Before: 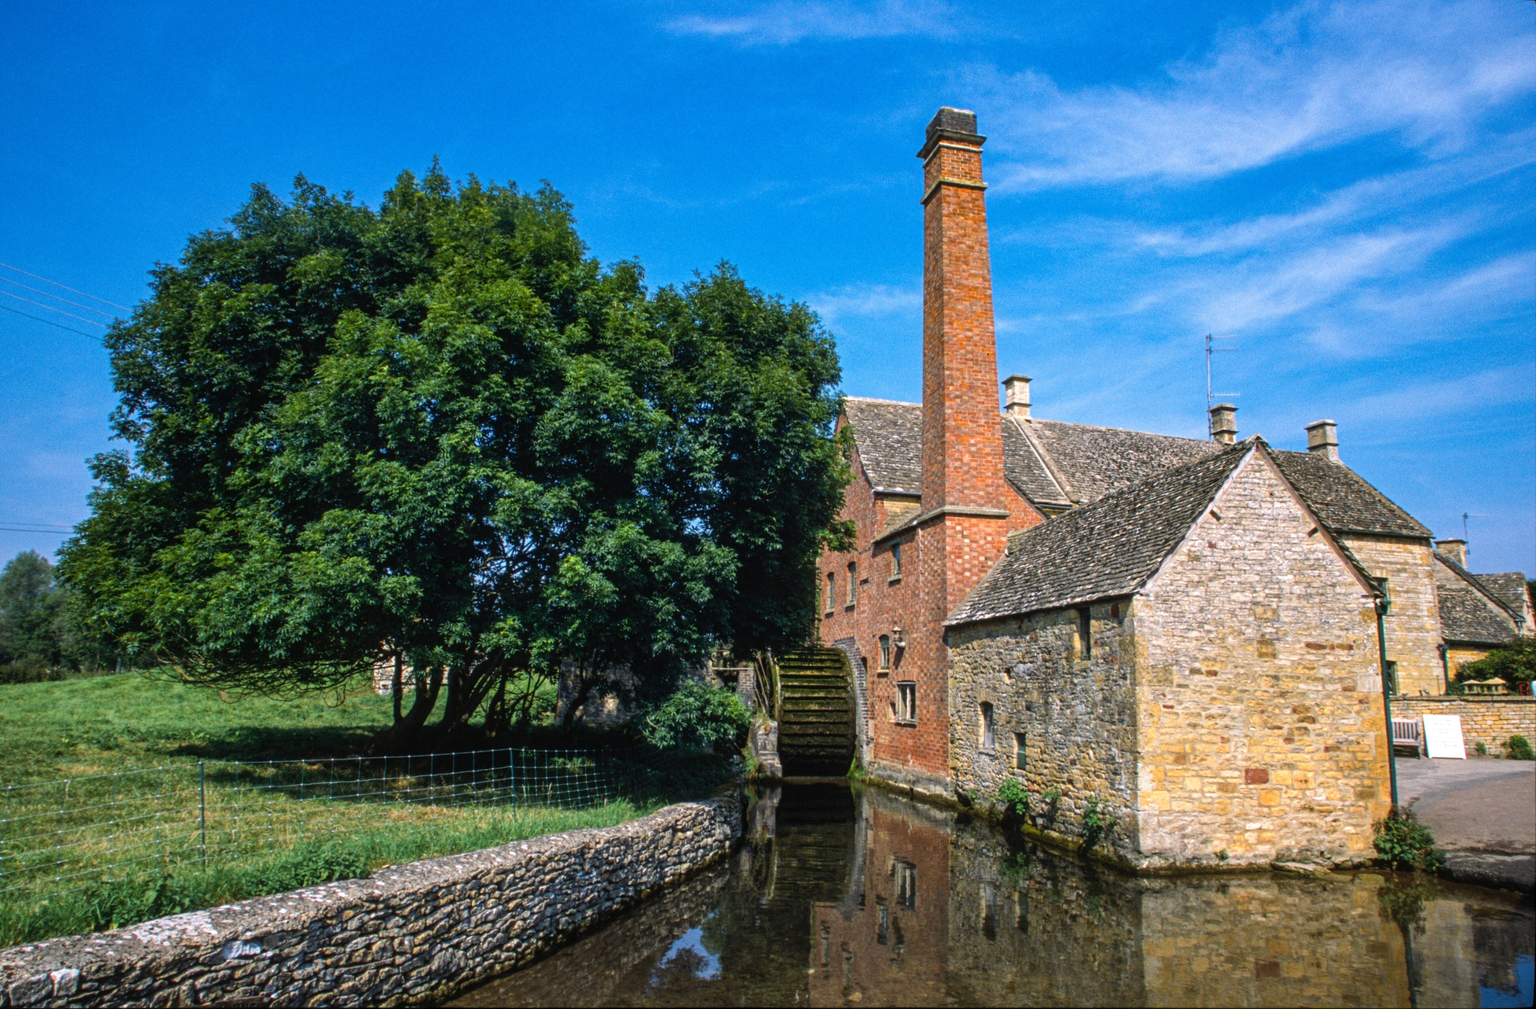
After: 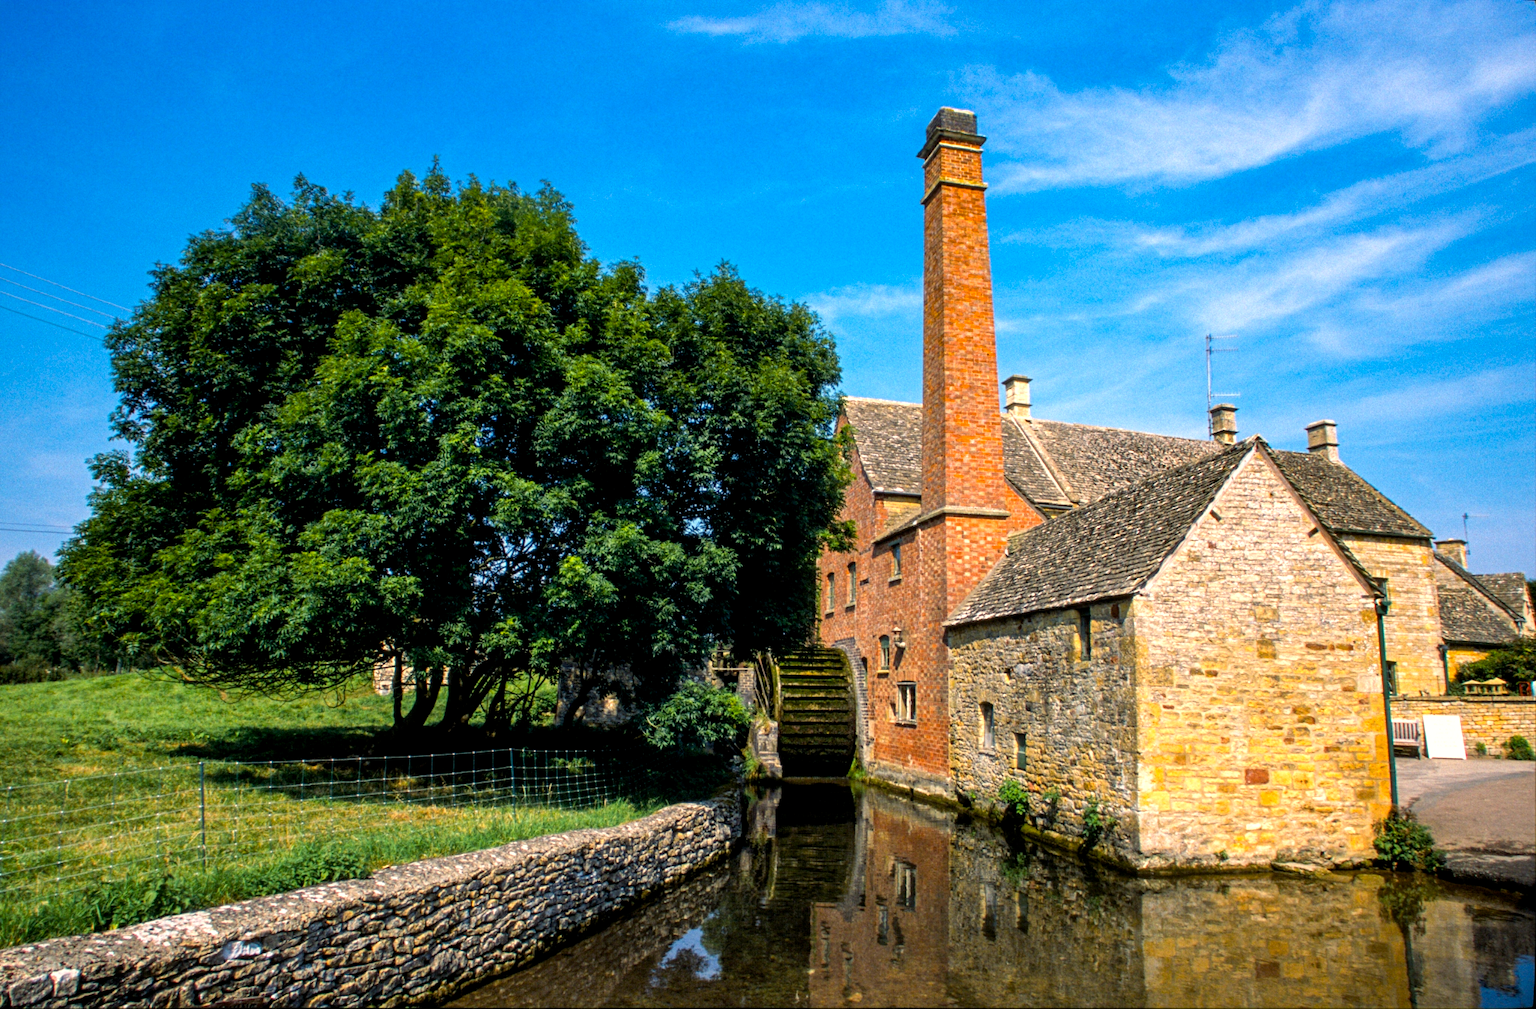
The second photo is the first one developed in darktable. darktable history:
color calibration: x 0.336, y 0.348, temperature 5385.77 K
color balance rgb: highlights gain › chroma 3.04%, highlights gain › hue 72.62°, global offset › luminance -0.495%, perceptual saturation grading › global saturation 17.809%
tone equalizer: -8 EV -0.431 EV, -7 EV -0.398 EV, -6 EV -0.36 EV, -5 EV -0.251 EV, -3 EV 0.253 EV, -2 EV 0.343 EV, -1 EV 0.366 EV, +0 EV 0.398 EV
